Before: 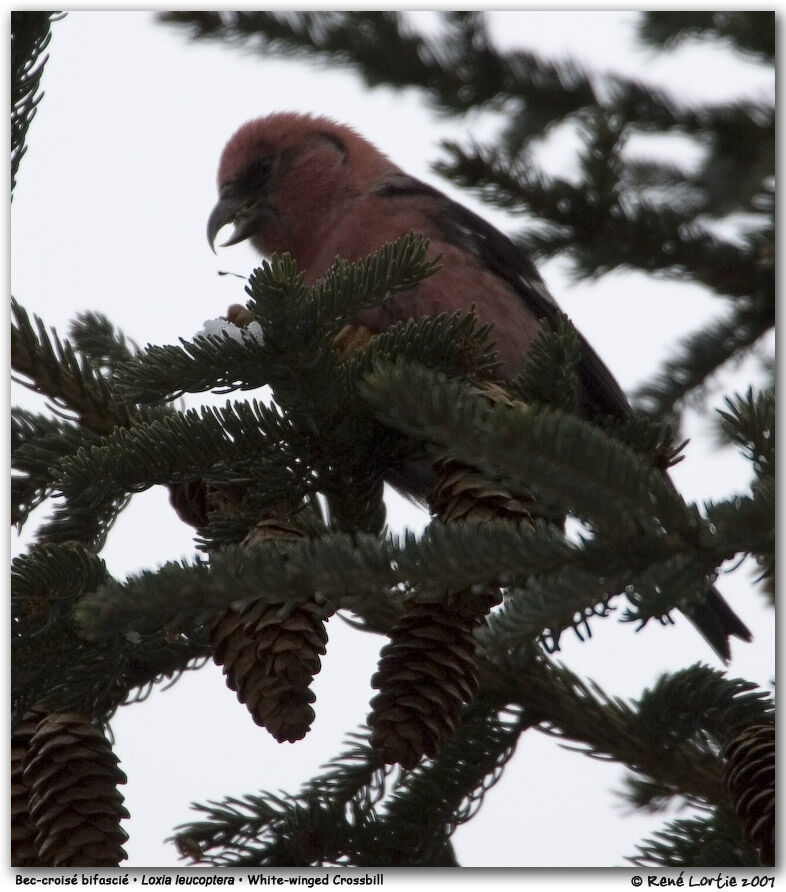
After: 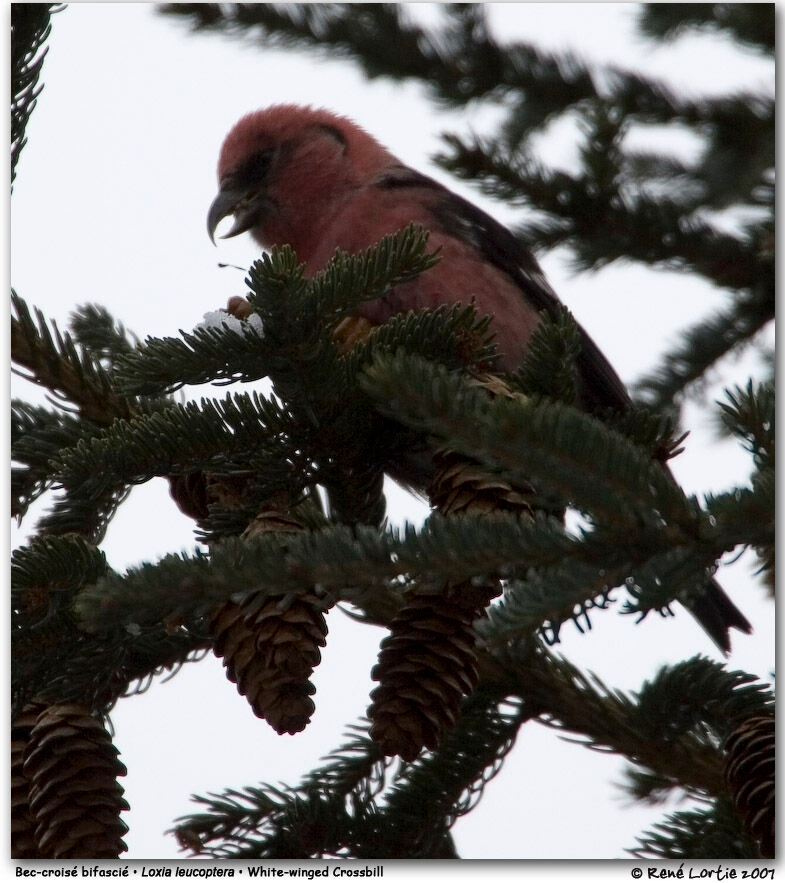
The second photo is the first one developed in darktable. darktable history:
contrast brightness saturation: contrast 0.098, brightness 0.014, saturation 0.021
crop: top 0.926%, right 0.121%
color calibration: illuminant same as pipeline (D50), adaptation none (bypass), x 0.333, y 0.334, temperature 5013.8 K
